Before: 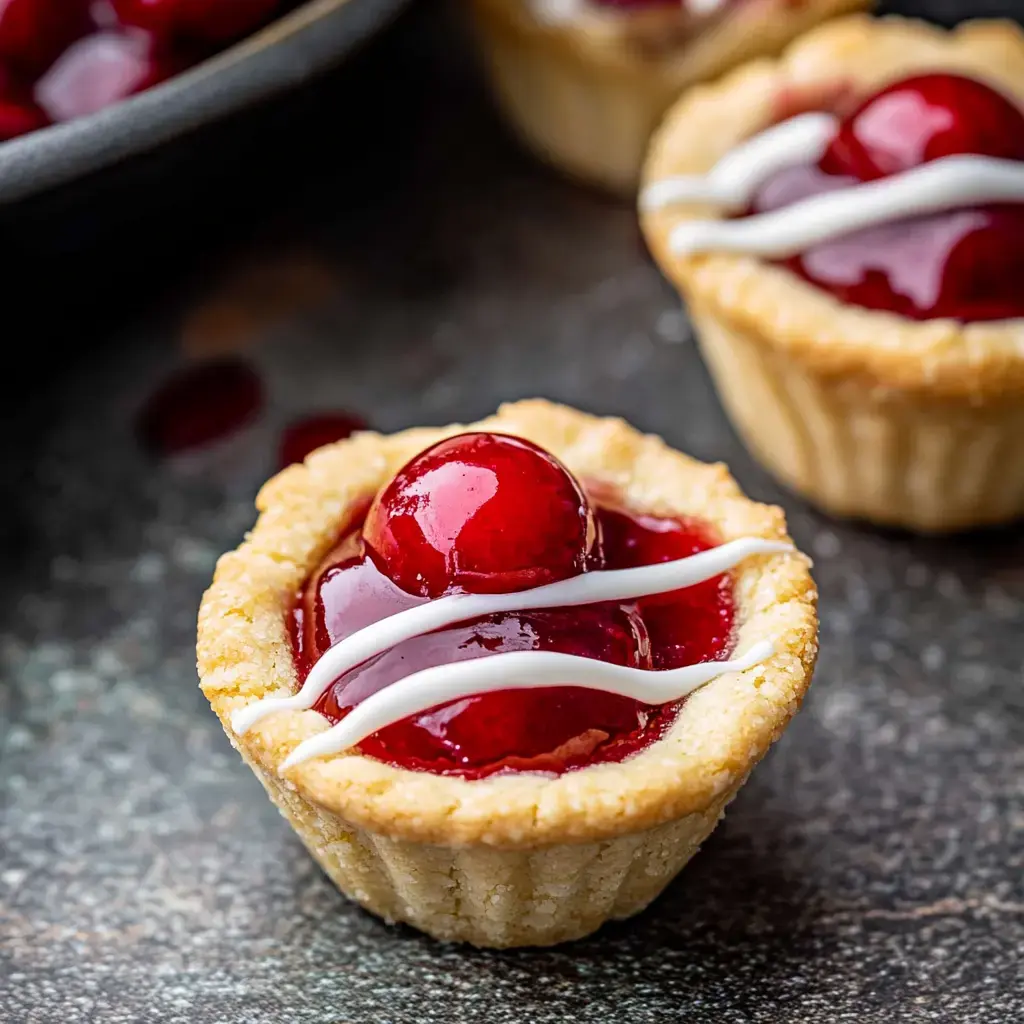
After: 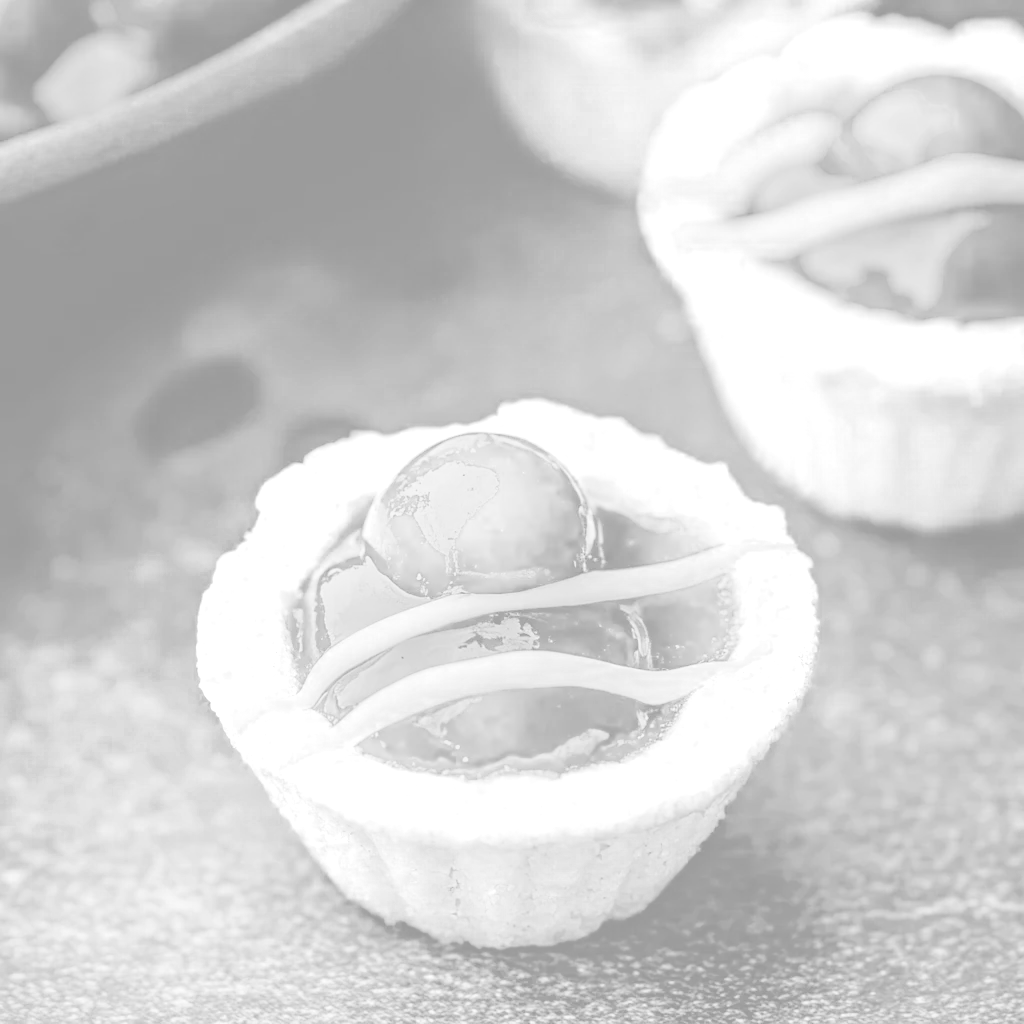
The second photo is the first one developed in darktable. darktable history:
color balance rgb: highlights gain › chroma 3.096%, highlights gain › hue 78.41°, perceptual saturation grading › global saturation 20%, perceptual saturation grading › highlights -25.364%, perceptual saturation grading › shadows 24.403%, global vibrance 20%
contrast brightness saturation: contrast -0.331, brightness 0.733, saturation -0.791
levels: levels [0.072, 0.414, 0.976]
color zones: curves: ch0 [(0, 0.554) (0.146, 0.662) (0.293, 0.86) (0.503, 0.774) (0.637, 0.106) (0.74, 0.072) (0.866, 0.488) (0.998, 0.569)]; ch1 [(0, 0) (0.143, 0) (0.286, 0) (0.429, 0) (0.571, 0) (0.714, 0) (0.857, 0)]
